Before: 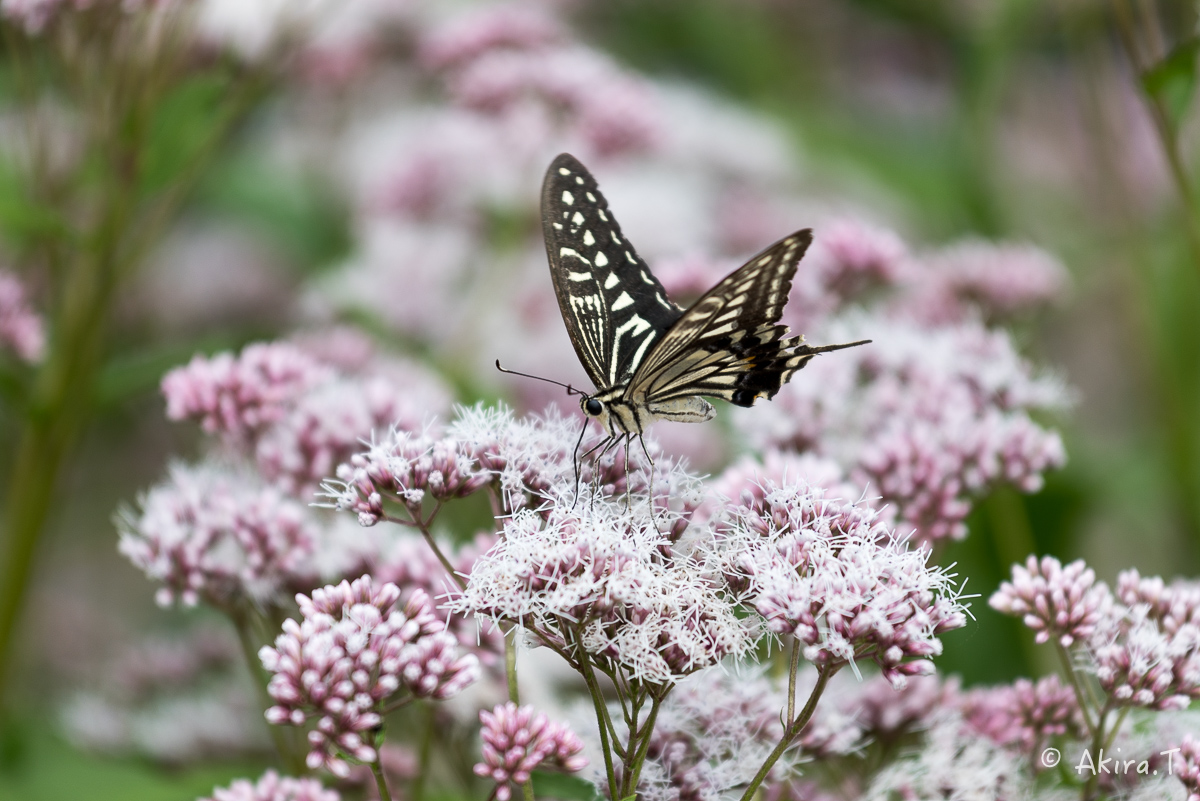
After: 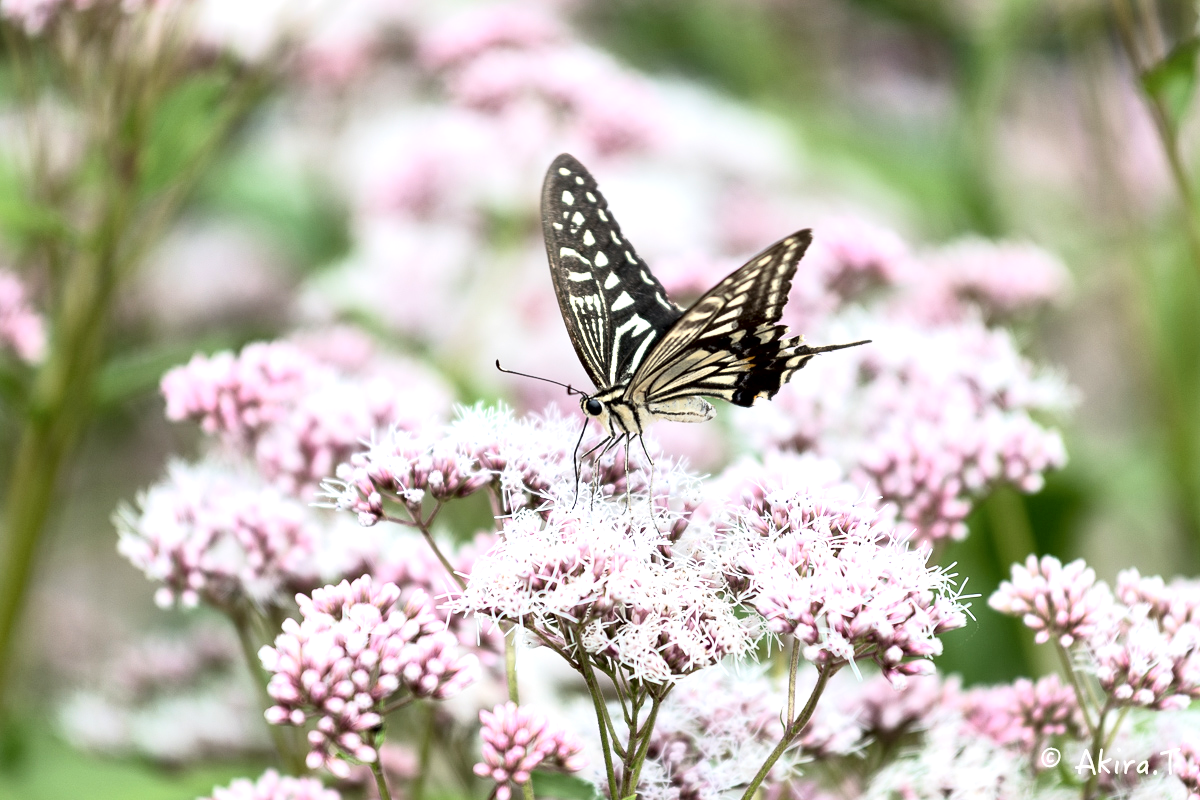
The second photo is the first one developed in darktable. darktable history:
exposure: exposure 0.517 EV, compensate highlight preservation false
crop: bottom 0.067%
local contrast: mode bilateral grid, contrast 20, coarseness 51, detail 129%, midtone range 0.2
tone curve: curves: ch0 [(0, 0) (0.082, 0.02) (0.129, 0.078) (0.275, 0.301) (0.67, 0.809) (1, 1)], color space Lab, independent channels, preserve colors none
